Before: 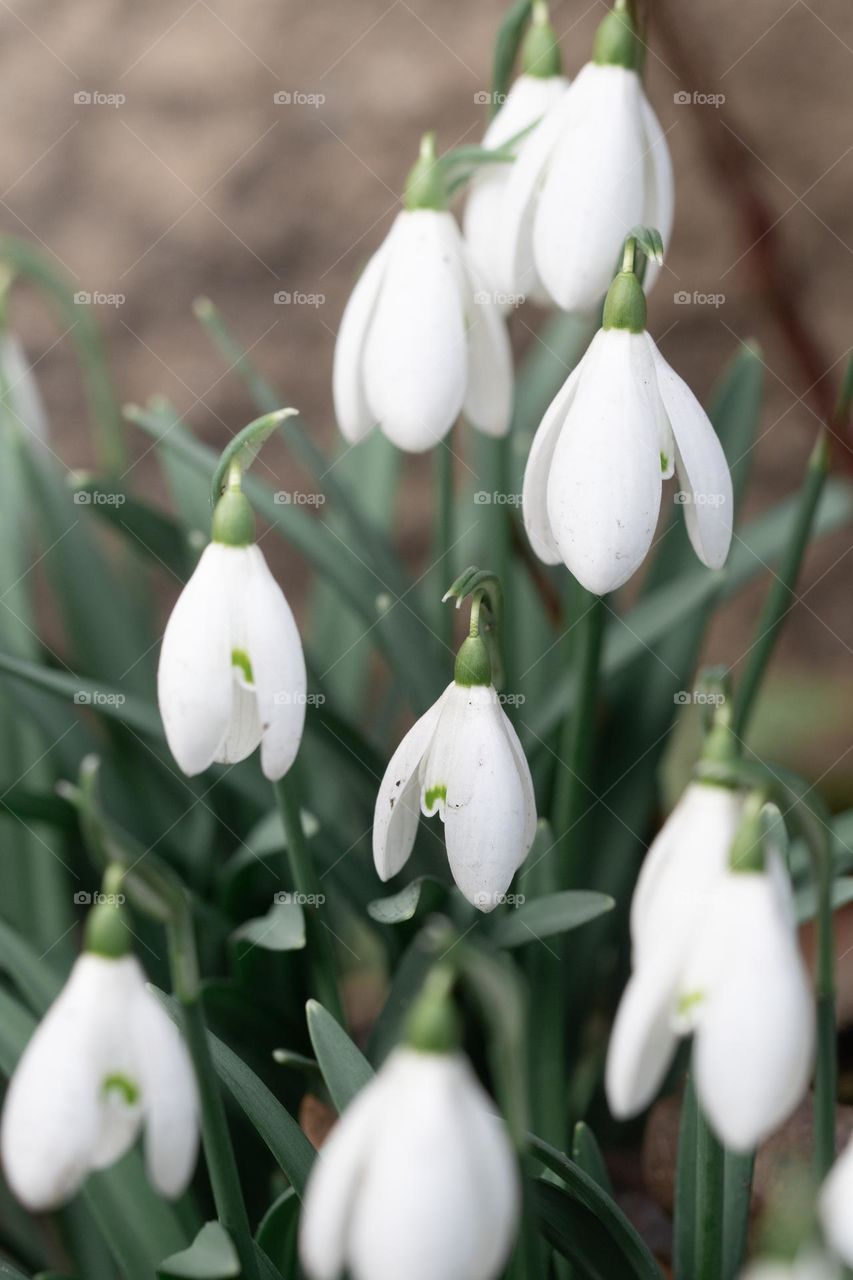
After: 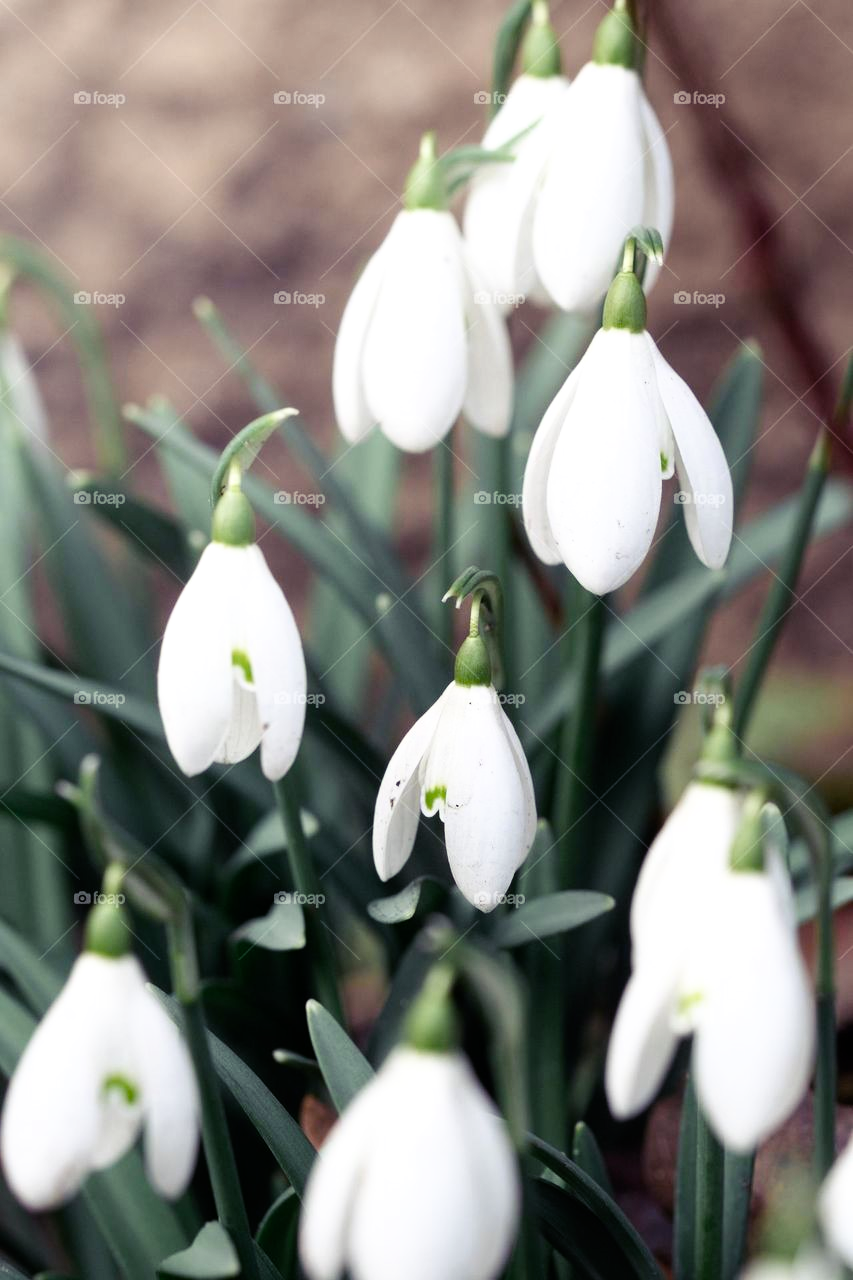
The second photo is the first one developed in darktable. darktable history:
color balance rgb: shadows lift › luminance -21.793%, shadows lift › chroma 9.229%, shadows lift › hue 283.23°, perceptual saturation grading › global saturation 20.682%, perceptual saturation grading › highlights -19.916%, perceptual saturation grading › shadows 29.515%, perceptual brilliance grading › mid-tones 10.236%, perceptual brilliance grading › shadows 15.591%
filmic rgb: black relative exposure -9.13 EV, white relative exposure 2.32 EV, hardness 7.46
